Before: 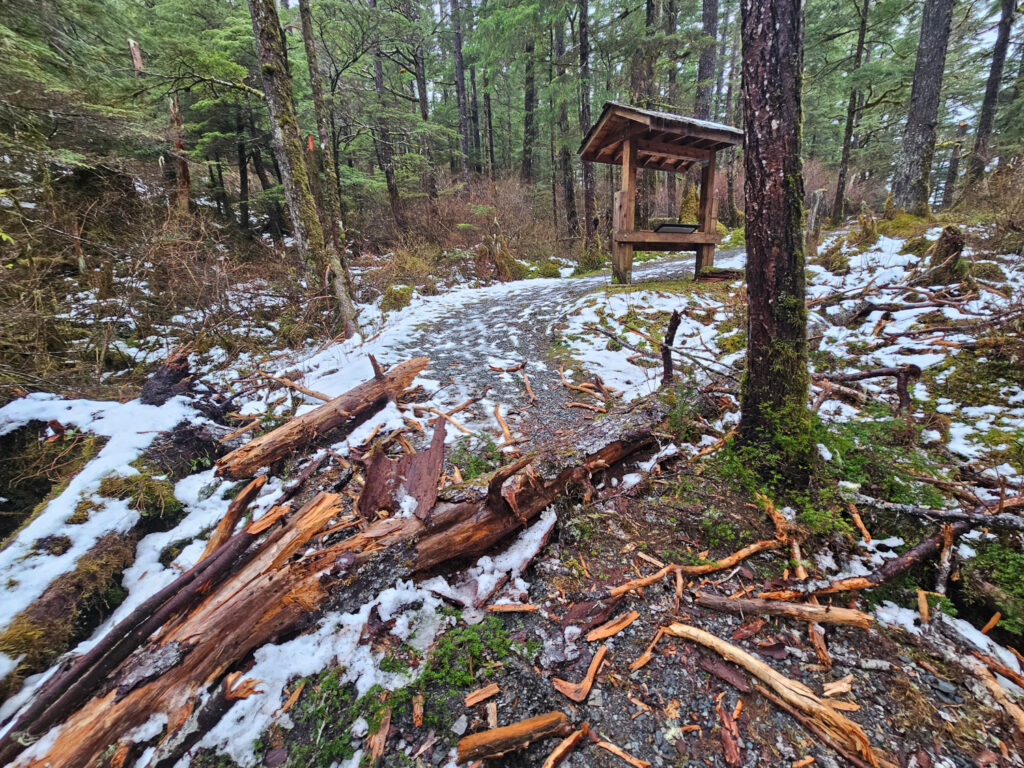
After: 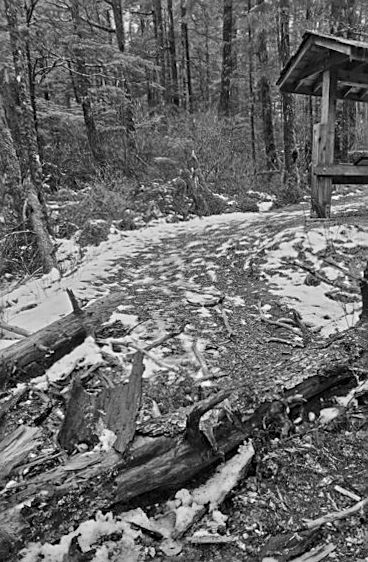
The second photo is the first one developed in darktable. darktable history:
crop and rotate: left 29.476%, top 10.214%, right 35.32%, bottom 17.333%
rotate and perspective: lens shift (vertical) 0.048, lens shift (horizontal) -0.024, automatic cropping off
sharpen: on, module defaults
monochrome: a 26.22, b 42.67, size 0.8
